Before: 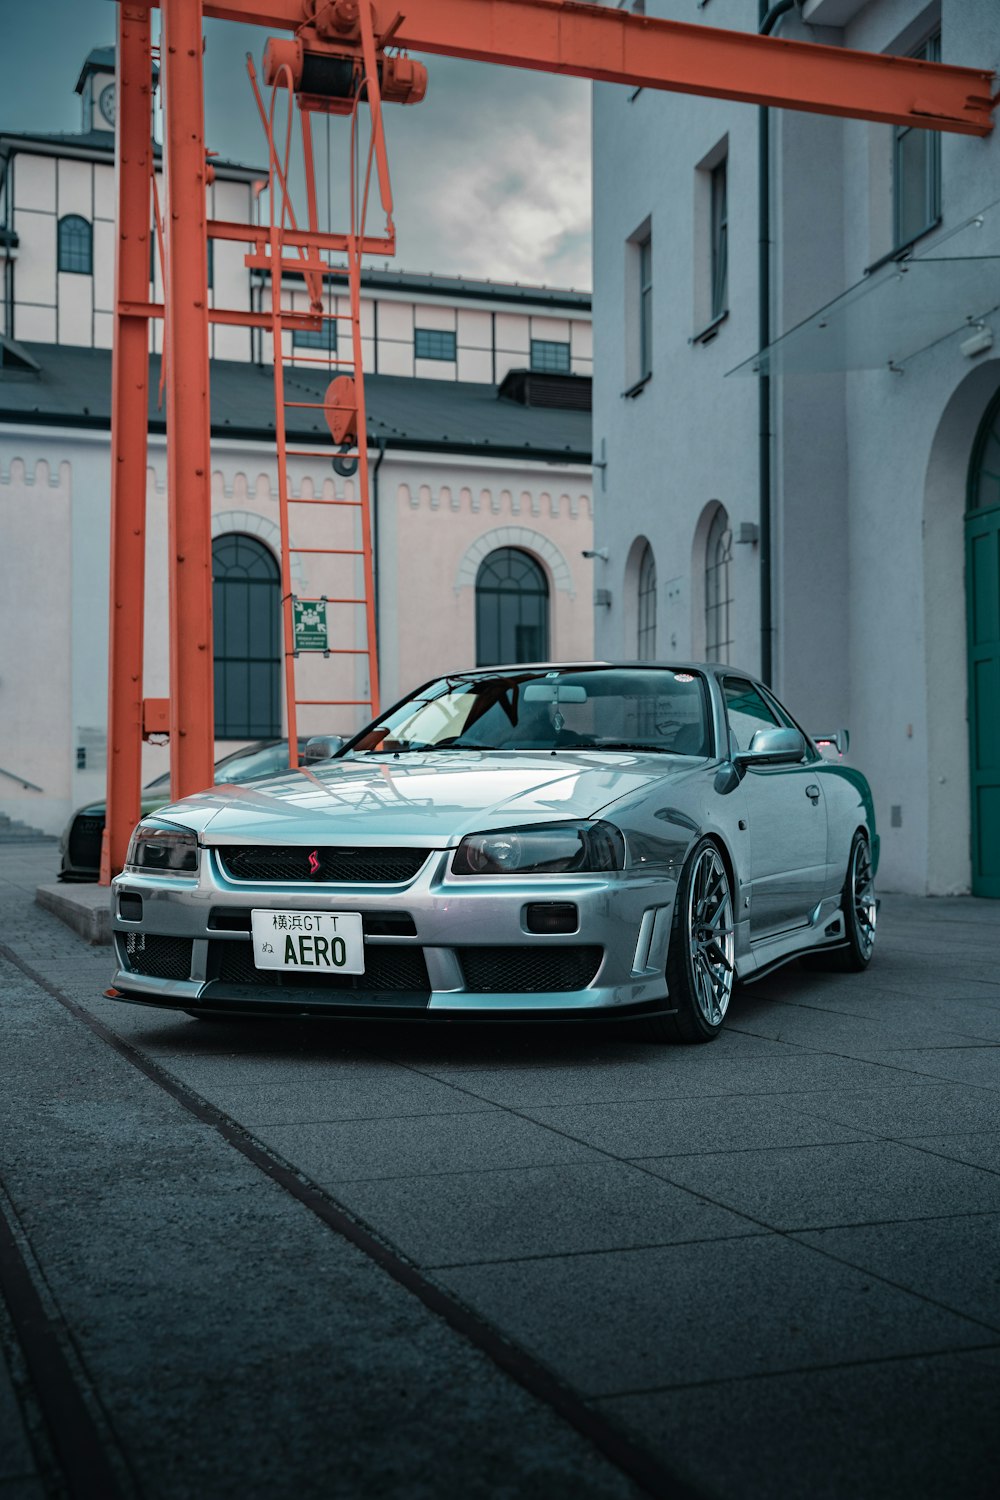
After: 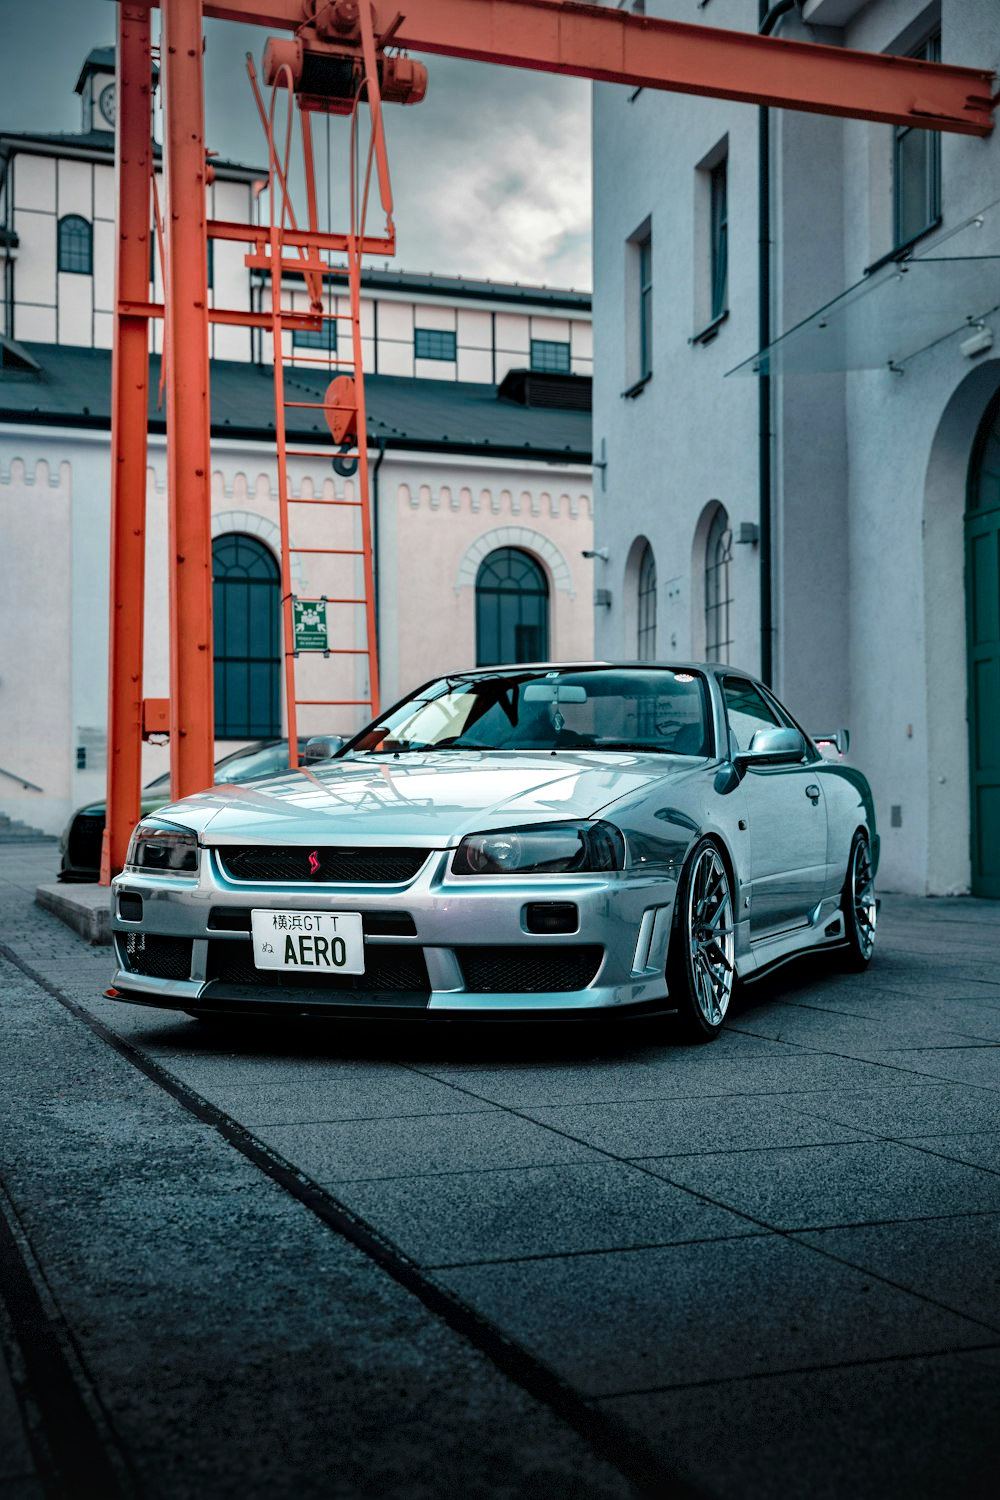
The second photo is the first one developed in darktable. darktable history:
color correction: saturation 1.11
local contrast: mode bilateral grid, contrast 20, coarseness 50, detail 159%, midtone range 0.2
tone curve: curves: ch0 [(0, 0) (0.003, 0.031) (0.011, 0.031) (0.025, 0.03) (0.044, 0.035) (0.069, 0.054) (0.1, 0.081) (0.136, 0.11) (0.177, 0.147) (0.224, 0.209) (0.277, 0.283) (0.335, 0.369) (0.399, 0.44) (0.468, 0.517) (0.543, 0.601) (0.623, 0.684) (0.709, 0.766) (0.801, 0.846) (0.898, 0.927) (1, 1)], preserve colors none
tone equalizer: on, module defaults
vignetting: fall-off start 91%, fall-off radius 39.39%, brightness -0.182, saturation -0.3, width/height ratio 1.219, shape 1.3, dithering 8-bit output, unbound false
